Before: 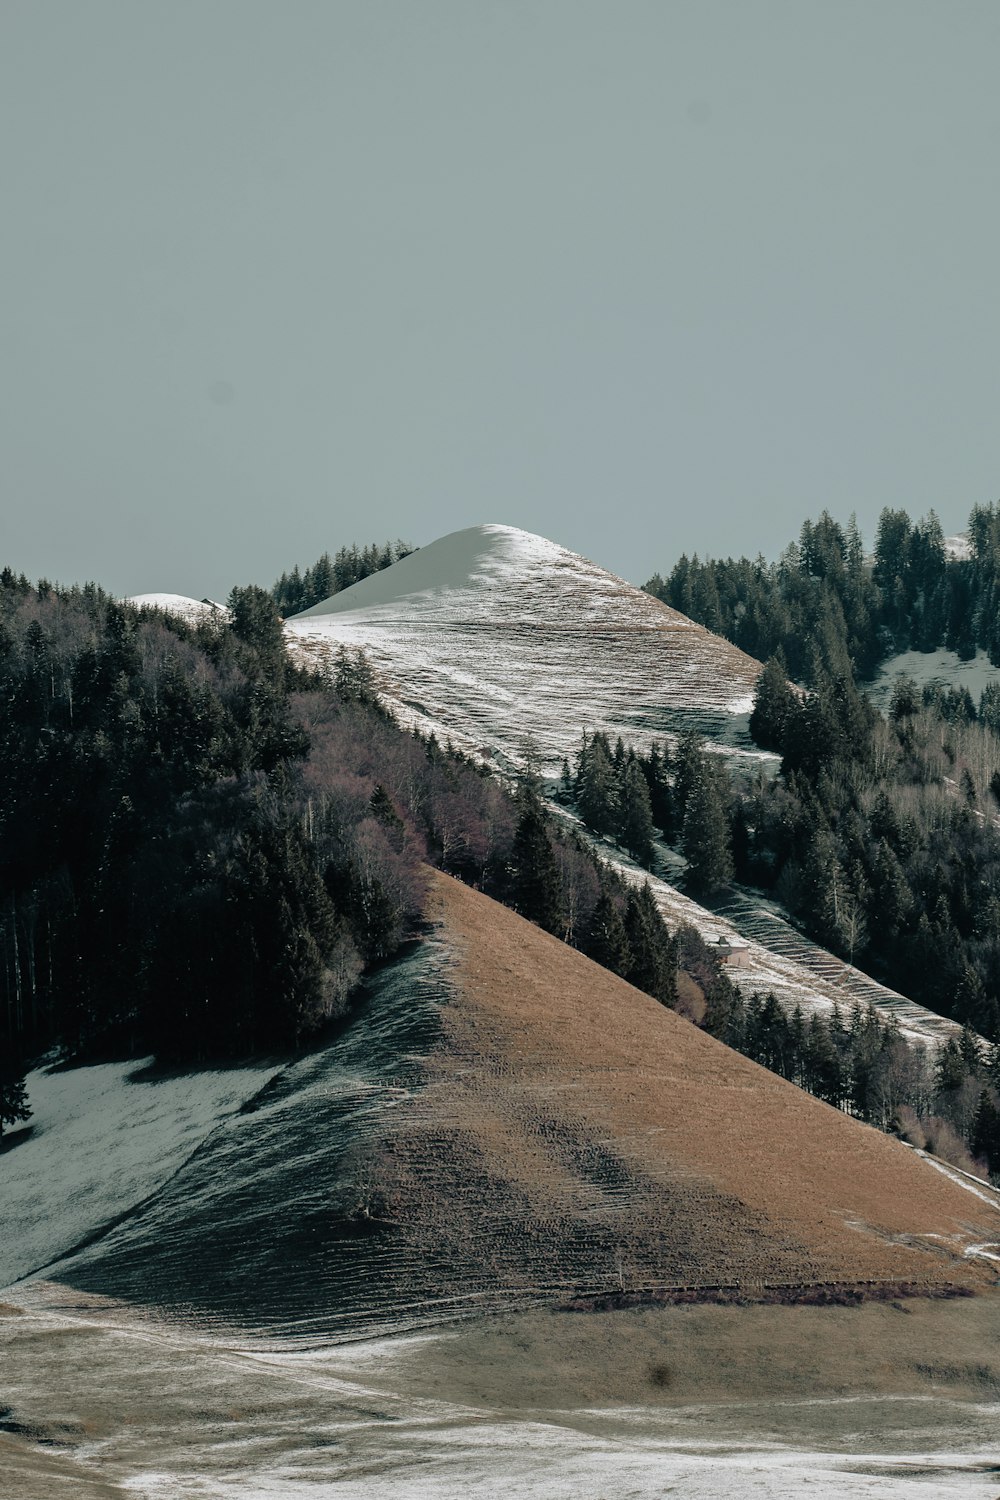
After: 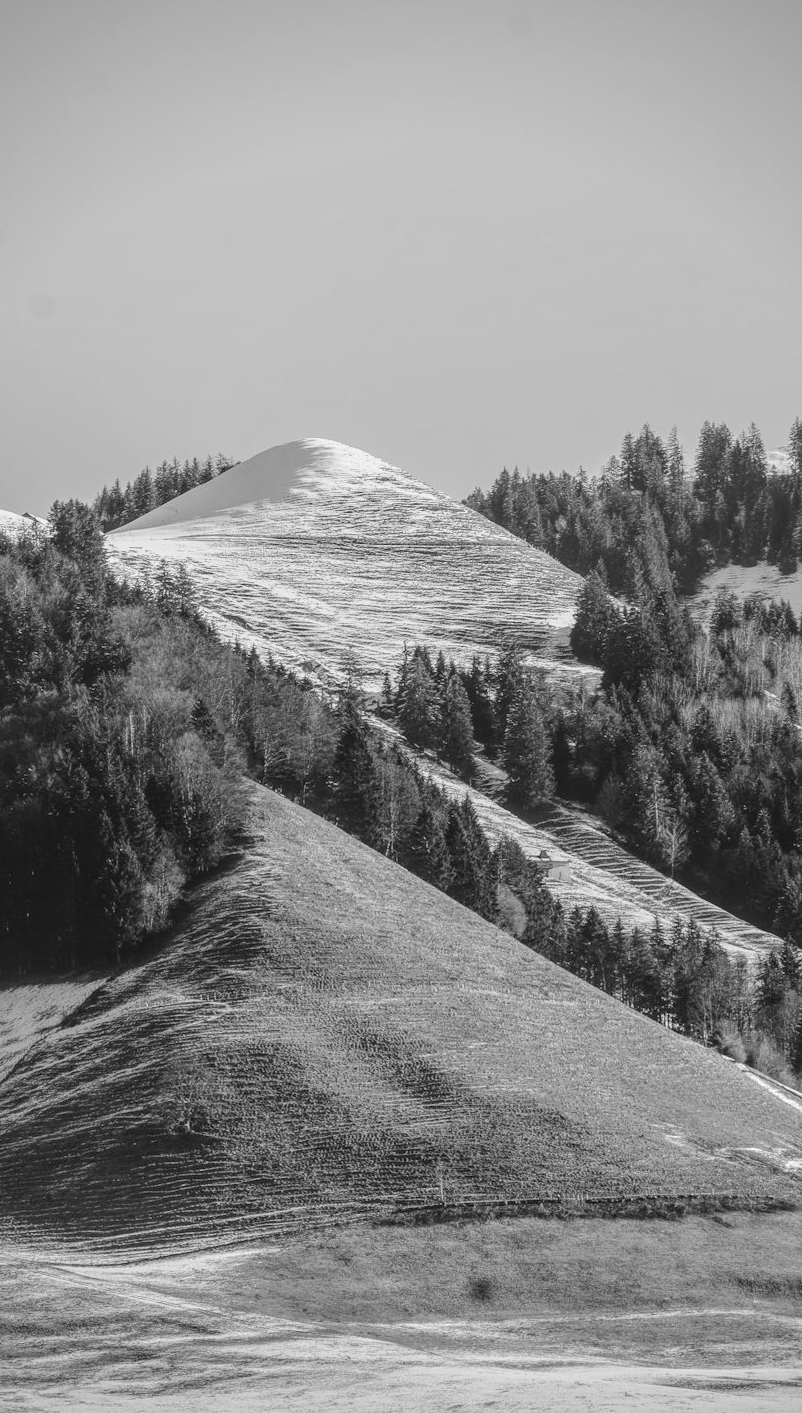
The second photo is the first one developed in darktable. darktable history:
tone curve: curves: ch0 [(0, 0) (0.003, 0.014) (0.011, 0.019) (0.025, 0.029) (0.044, 0.047) (0.069, 0.071) (0.1, 0.101) (0.136, 0.131) (0.177, 0.166) (0.224, 0.212) (0.277, 0.263) (0.335, 0.32) (0.399, 0.387) (0.468, 0.459) (0.543, 0.541) (0.623, 0.626) (0.709, 0.717) (0.801, 0.813) (0.898, 0.909) (1, 1)], preserve colors none
exposure: black level correction 0, exposure 0.5 EV, compensate highlight preservation false
local contrast: highlights 66%, shadows 33%, detail 166%, midtone range 0.2
crop and rotate: left 17.959%, top 5.771%, right 1.742%
vignetting: on, module defaults
monochrome: a 26.22, b 42.67, size 0.8
contrast brightness saturation: contrast 0.2, brightness 0.16, saturation 0.22
